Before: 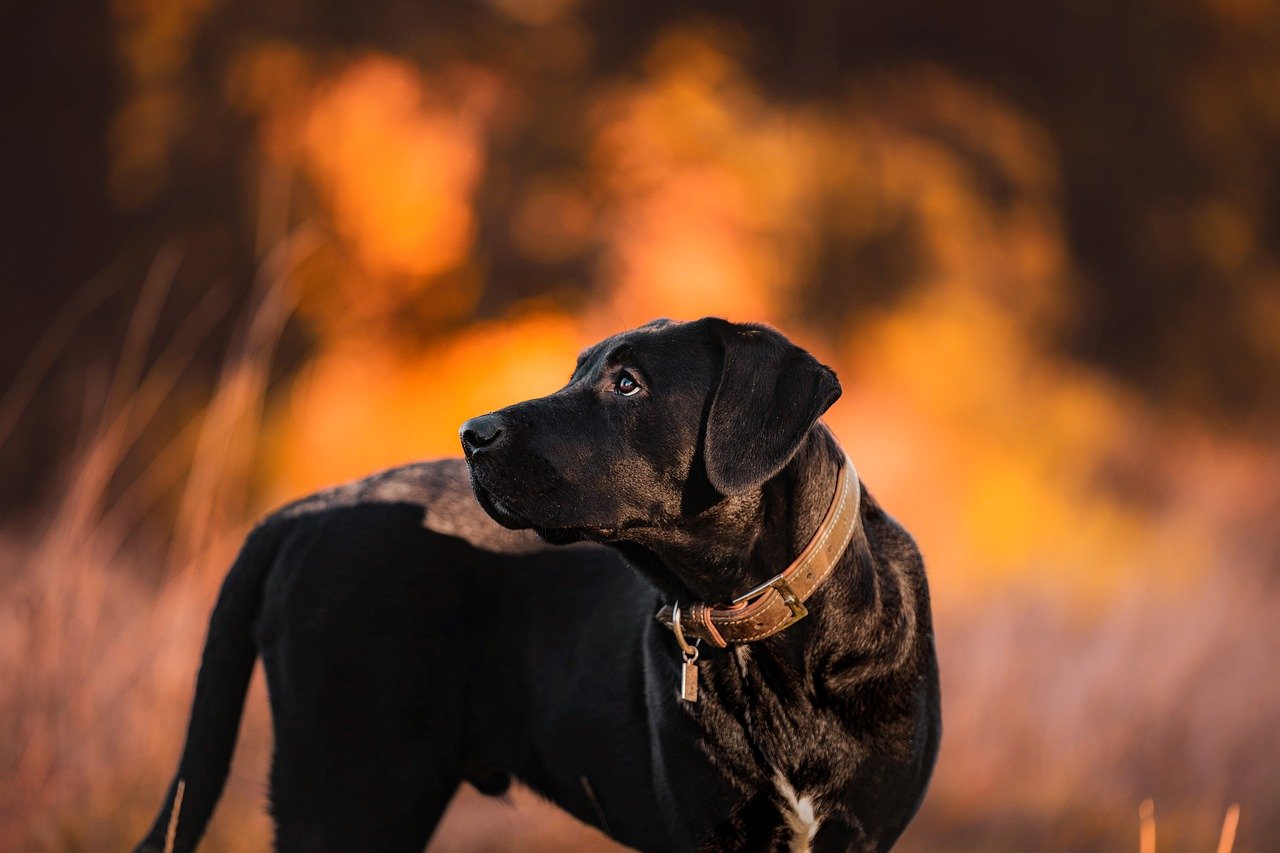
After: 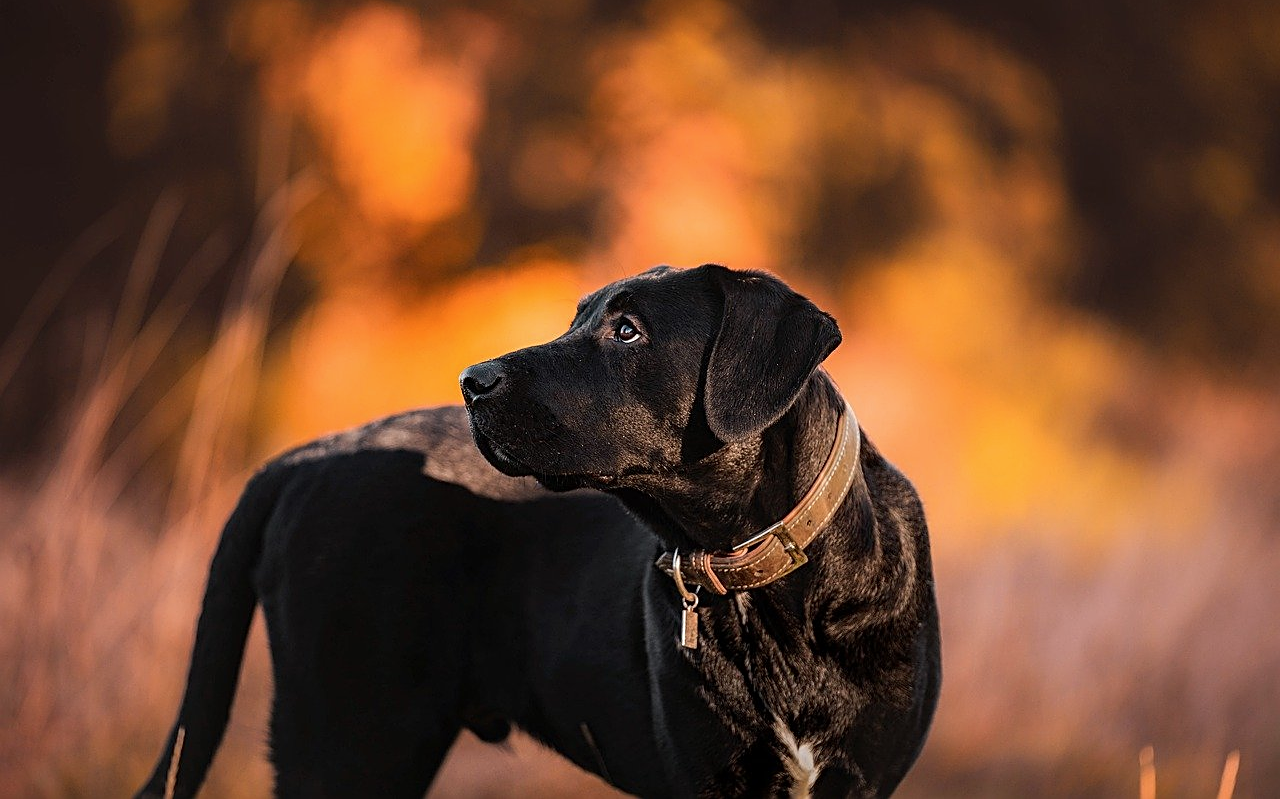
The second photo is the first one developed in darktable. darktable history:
crop and rotate: top 6.263%
contrast brightness saturation: saturation -0.064
sharpen: on, module defaults
